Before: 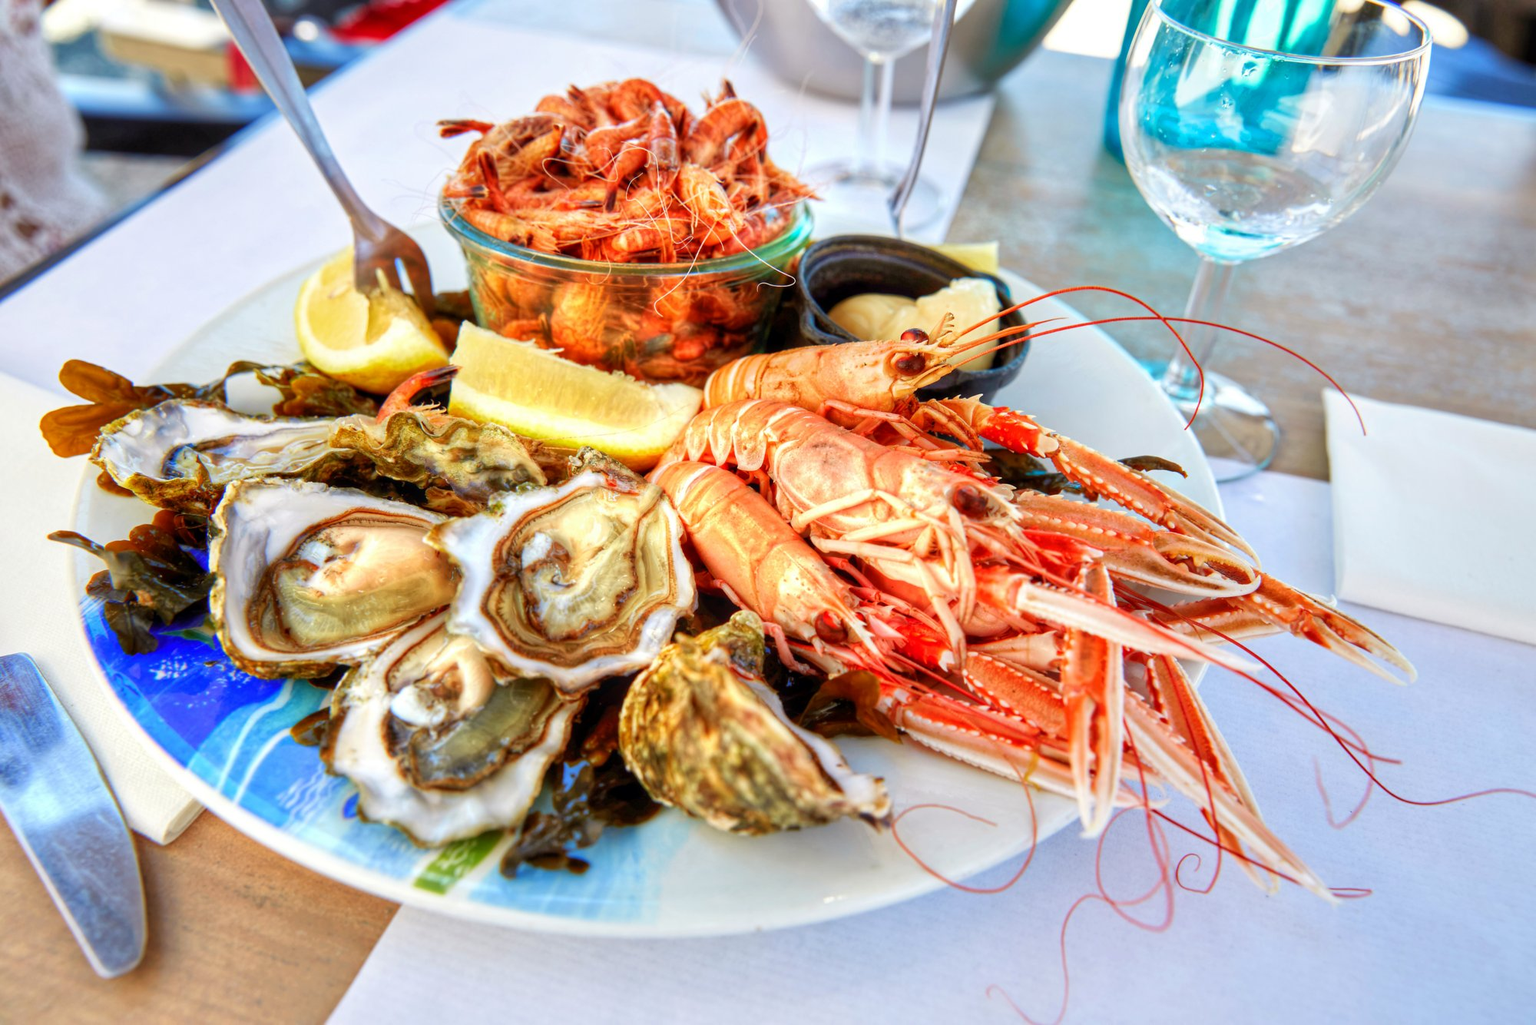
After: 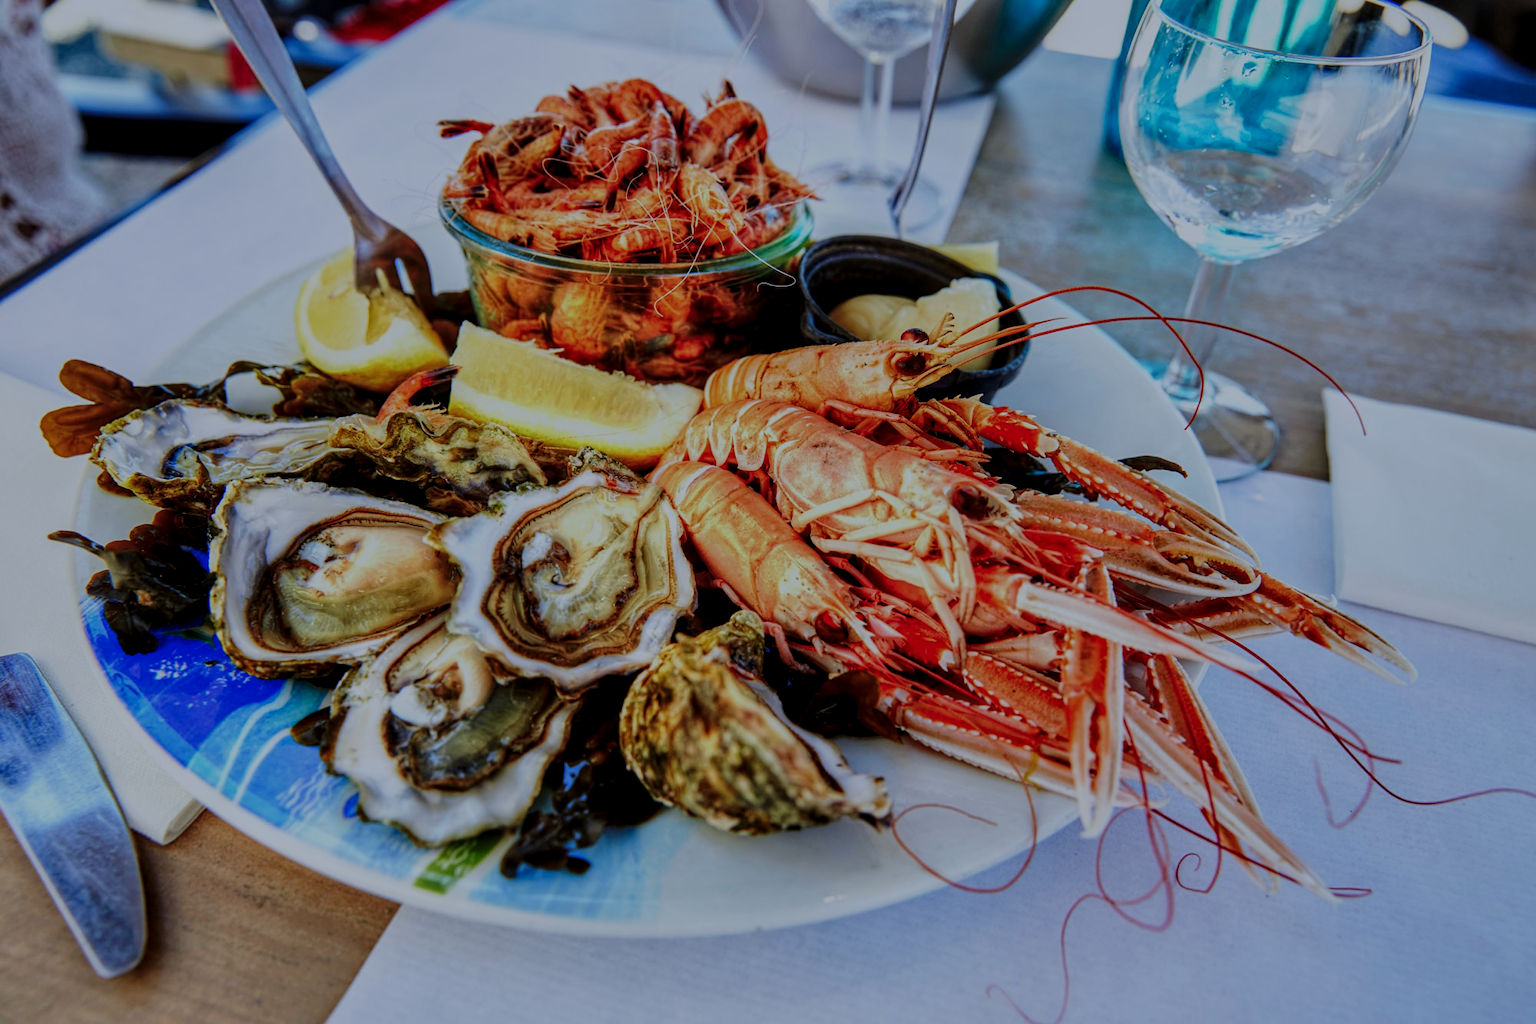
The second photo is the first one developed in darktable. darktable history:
local contrast: on, module defaults
white balance: red 0.931, blue 1.11
color balance rgb: perceptual brilliance grading › global brilliance -48.39%
sharpen: amount 0.2
base curve: curves: ch0 [(0, 0) (0.036, 0.025) (0.121, 0.166) (0.206, 0.329) (0.605, 0.79) (1, 1)], preserve colors none
tone equalizer: -8 EV -0.417 EV, -7 EV -0.389 EV, -6 EV -0.333 EV, -5 EV -0.222 EV, -3 EV 0.222 EV, -2 EV 0.333 EV, -1 EV 0.389 EV, +0 EV 0.417 EV, edges refinement/feathering 500, mask exposure compensation -1.57 EV, preserve details no
